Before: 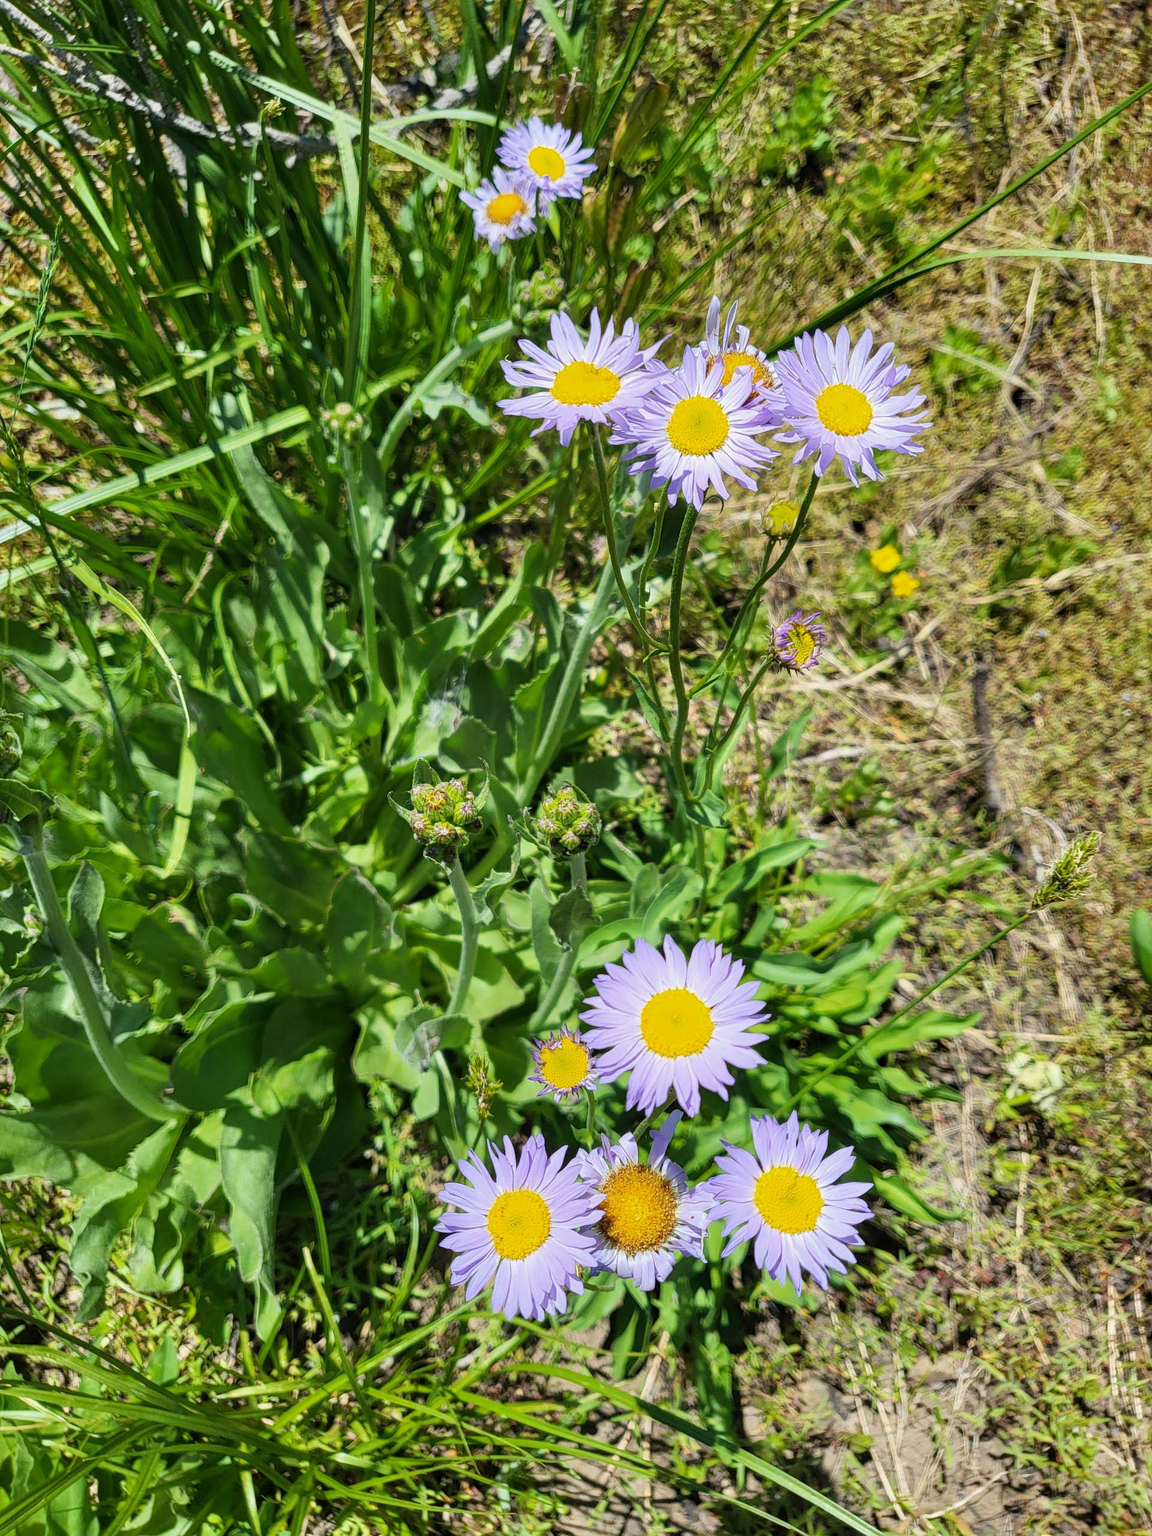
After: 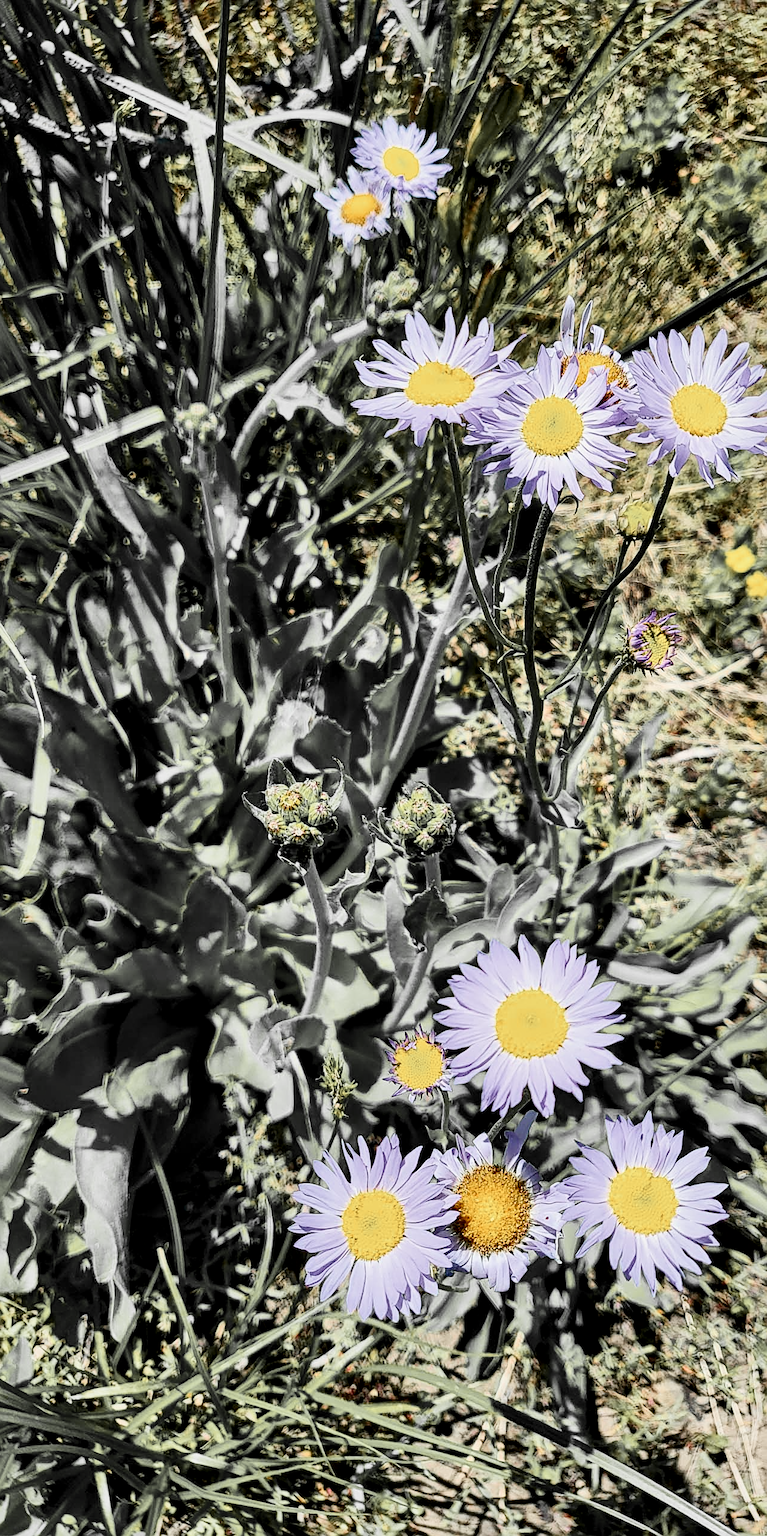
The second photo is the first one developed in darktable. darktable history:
color zones: curves: ch1 [(0, 0.679) (0.143, 0.647) (0.286, 0.261) (0.378, -0.011) (0.571, 0.396) (0.714, 0.399) (0.857, 0.406) (1, 0.679)]
contrast brightness saturation: contrast 0.28
local contrast: mode bilateral grid, contrast 25, coarseness 60, detail 151%, midtone range 0.2
sharpen: on, module defaults
crop and rotate: left 12.673%, right 20.66%
filmic rgb: black relative exposure -7.65 EV, white relative exposure 4.56 EV, hardness 3.61, contrast 1.05
